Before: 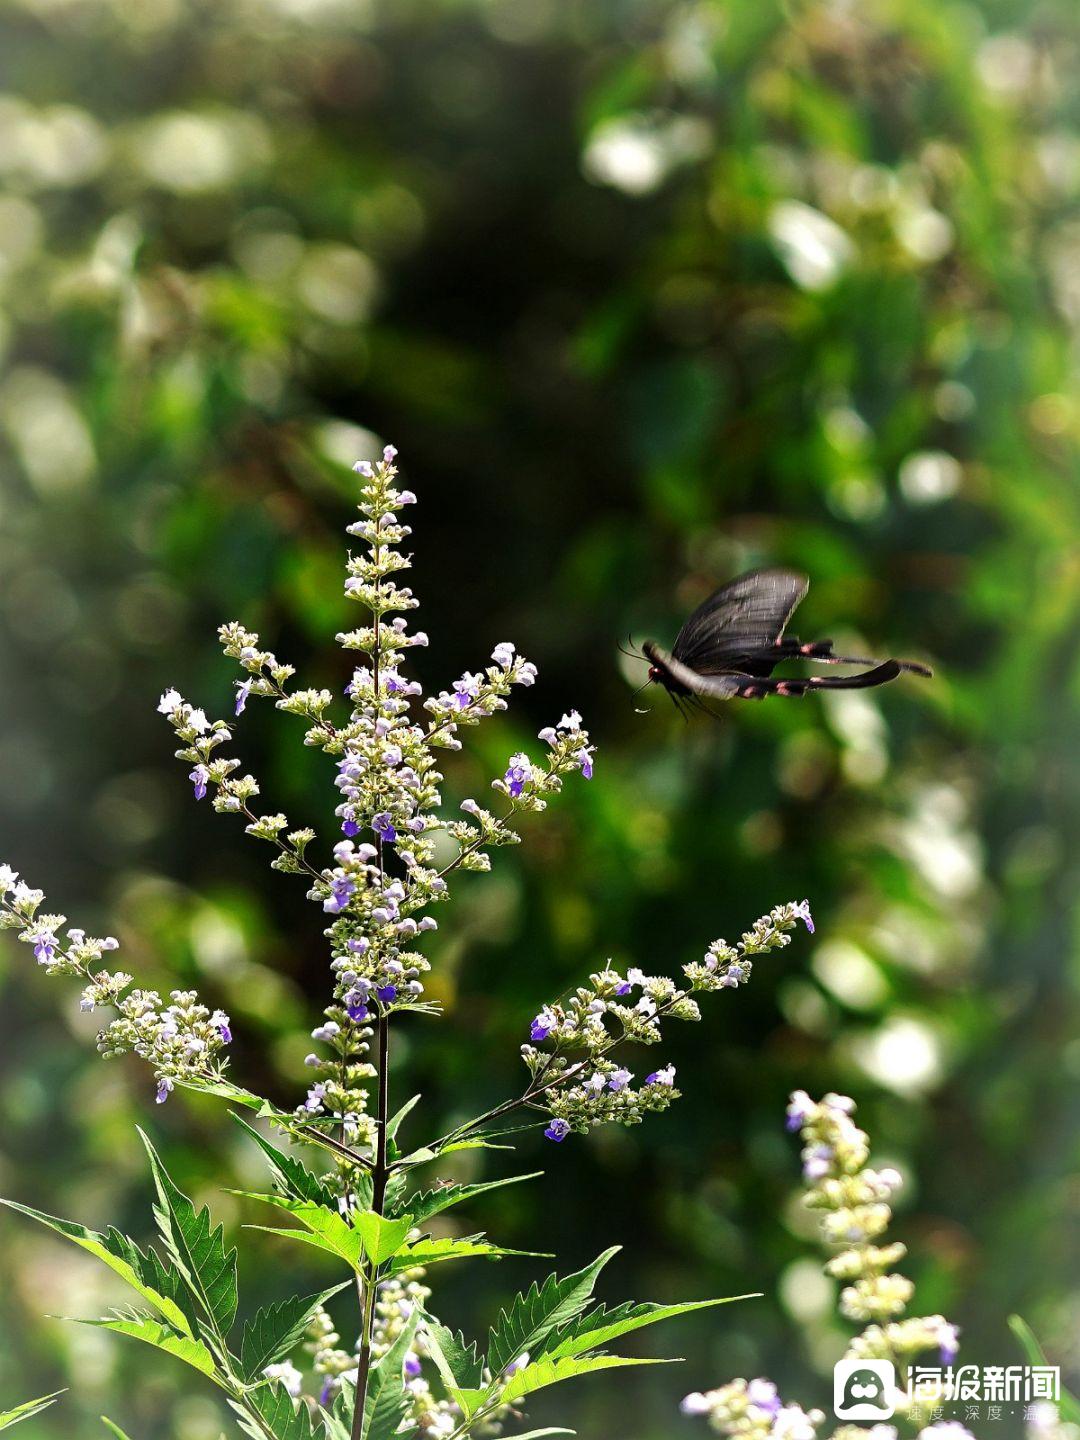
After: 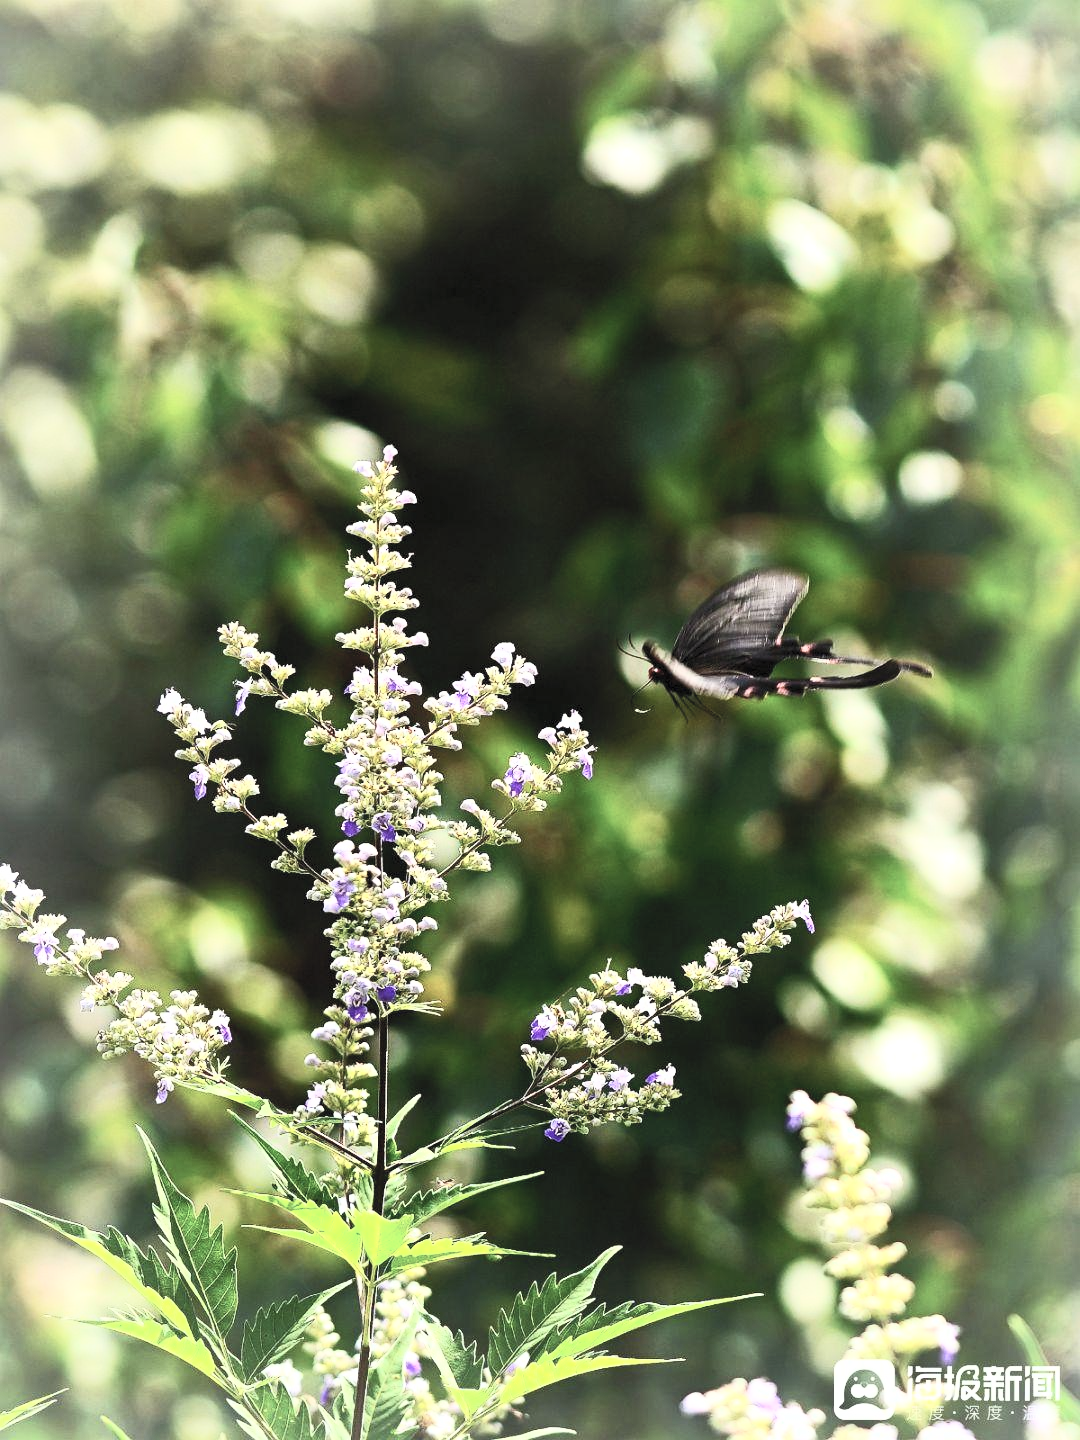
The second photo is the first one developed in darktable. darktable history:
tone equalizer: on, module defaults
contrast brightness saturation: contrast 0.43, brightness 0.56, saturation -0.19
